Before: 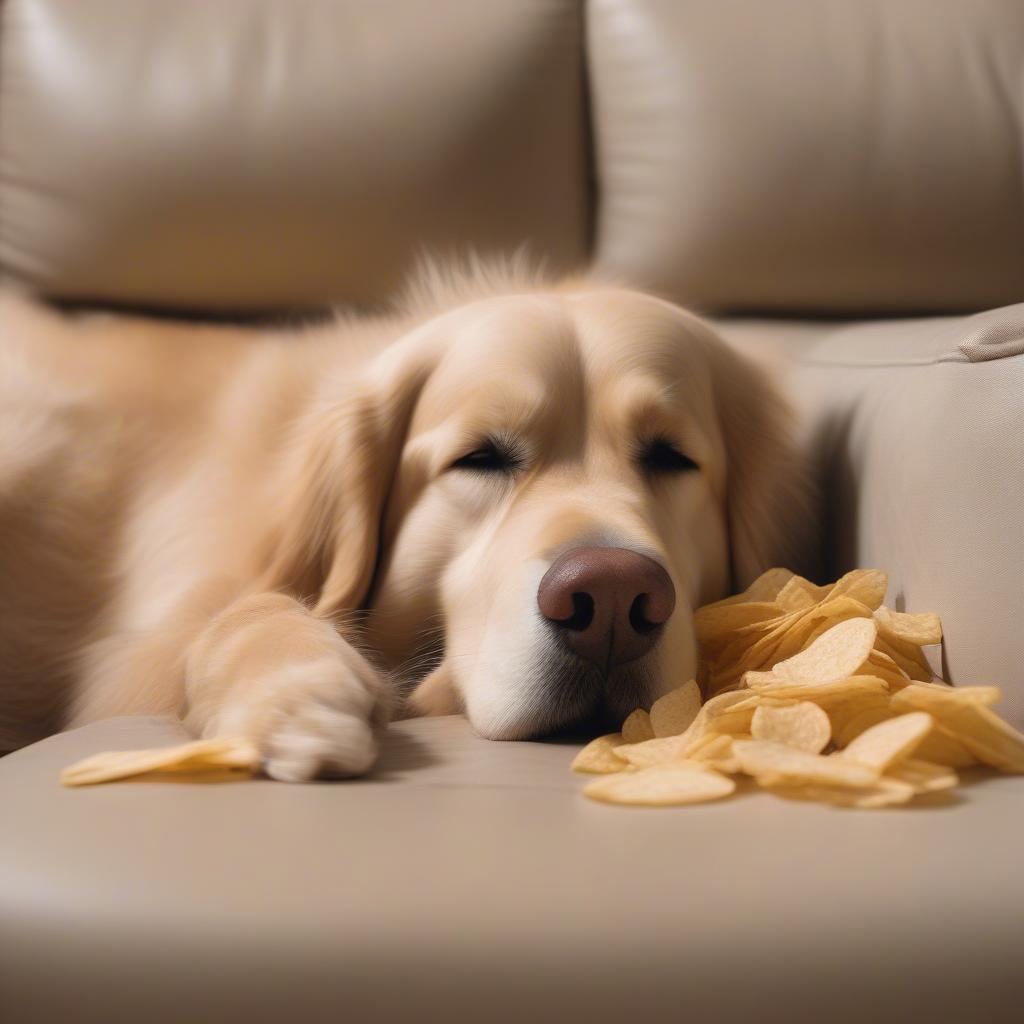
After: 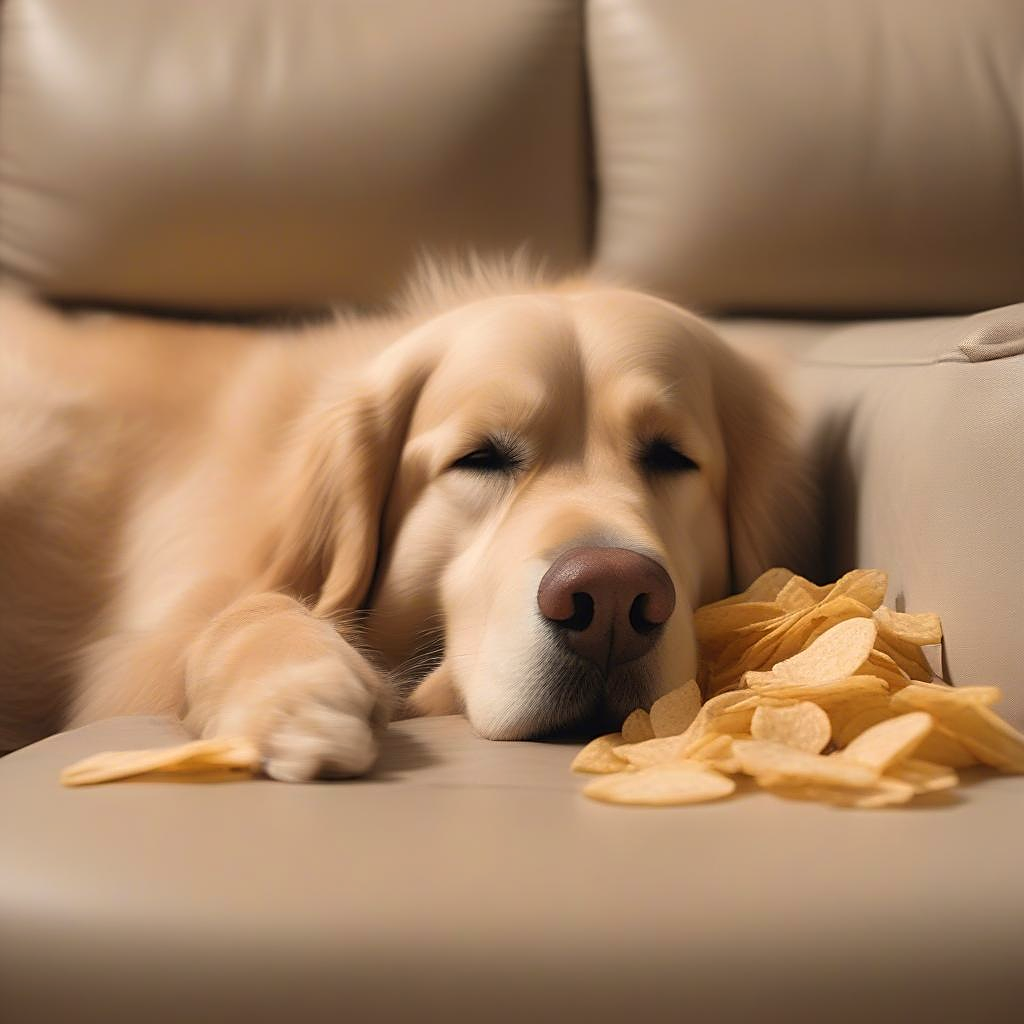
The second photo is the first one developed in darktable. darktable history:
white balance: red 1.045, blue 0.932
sharpen: on, module defaults
